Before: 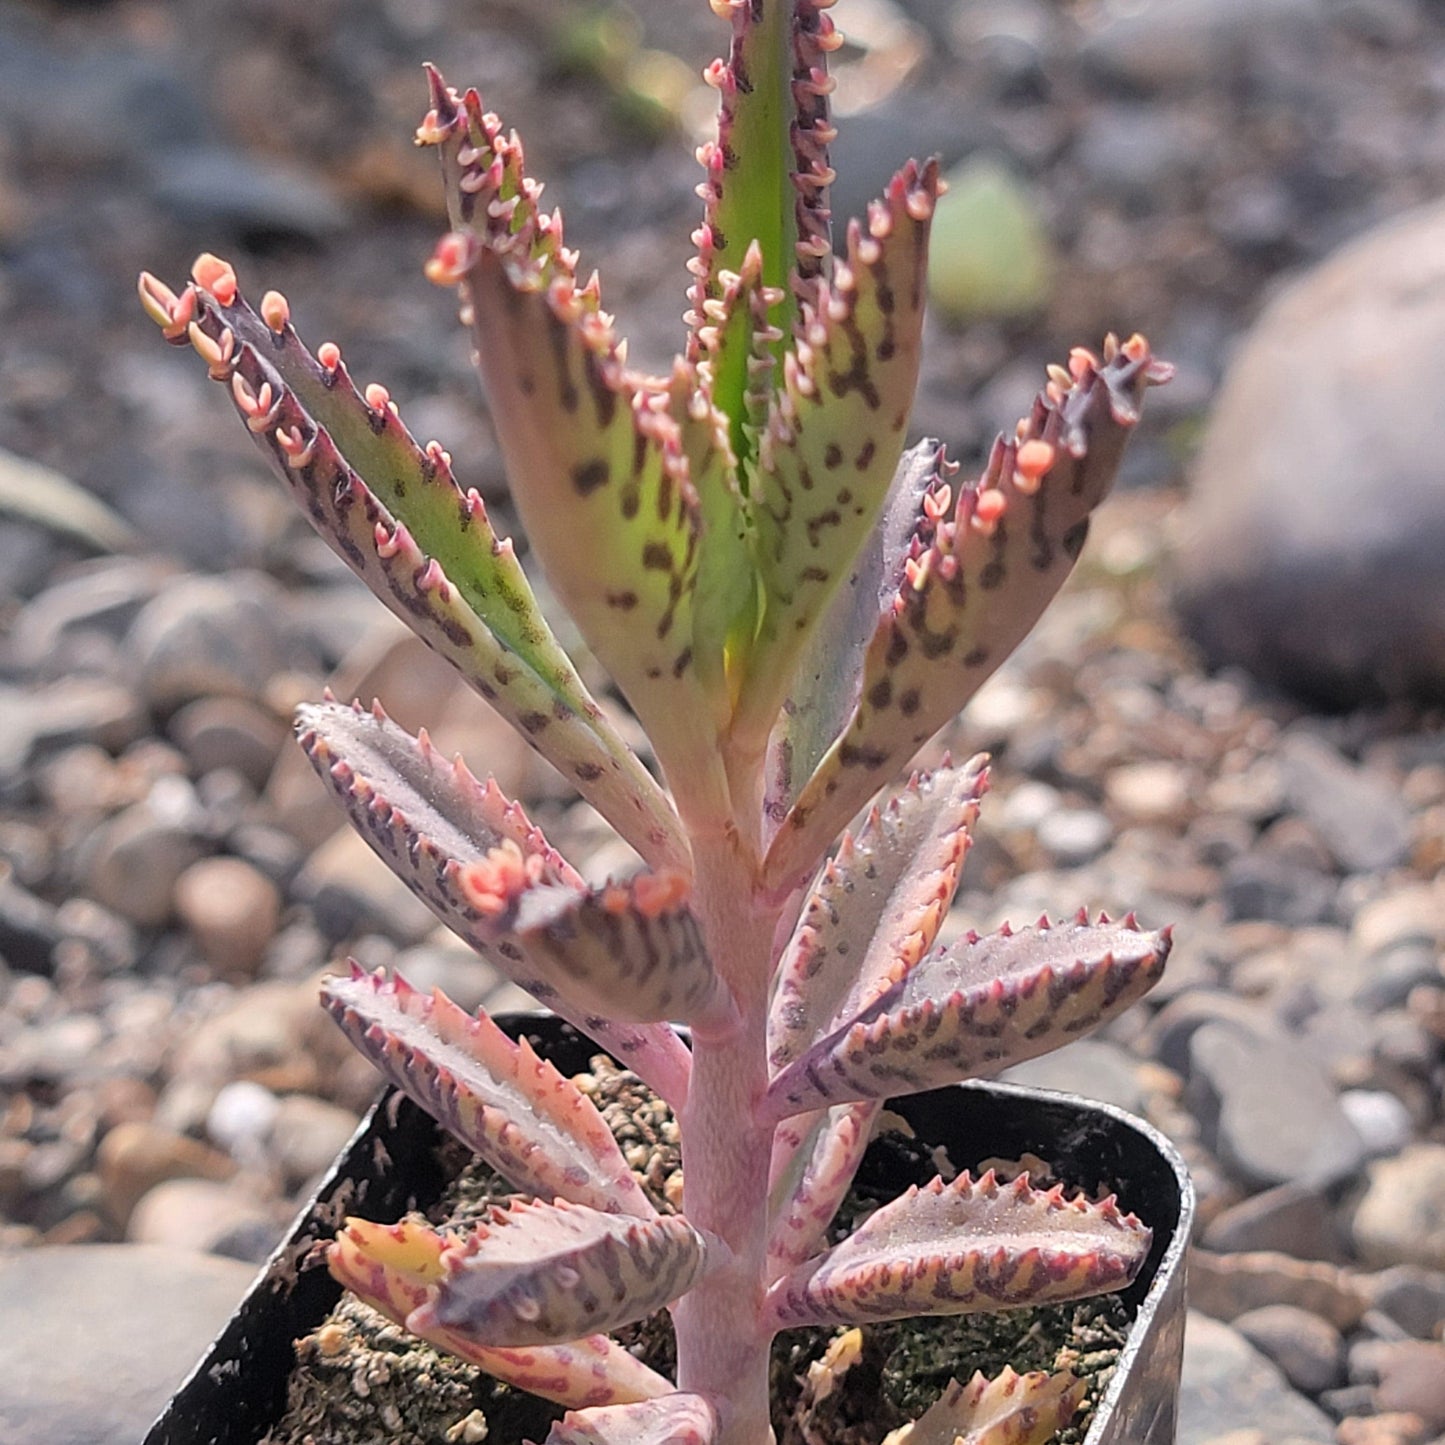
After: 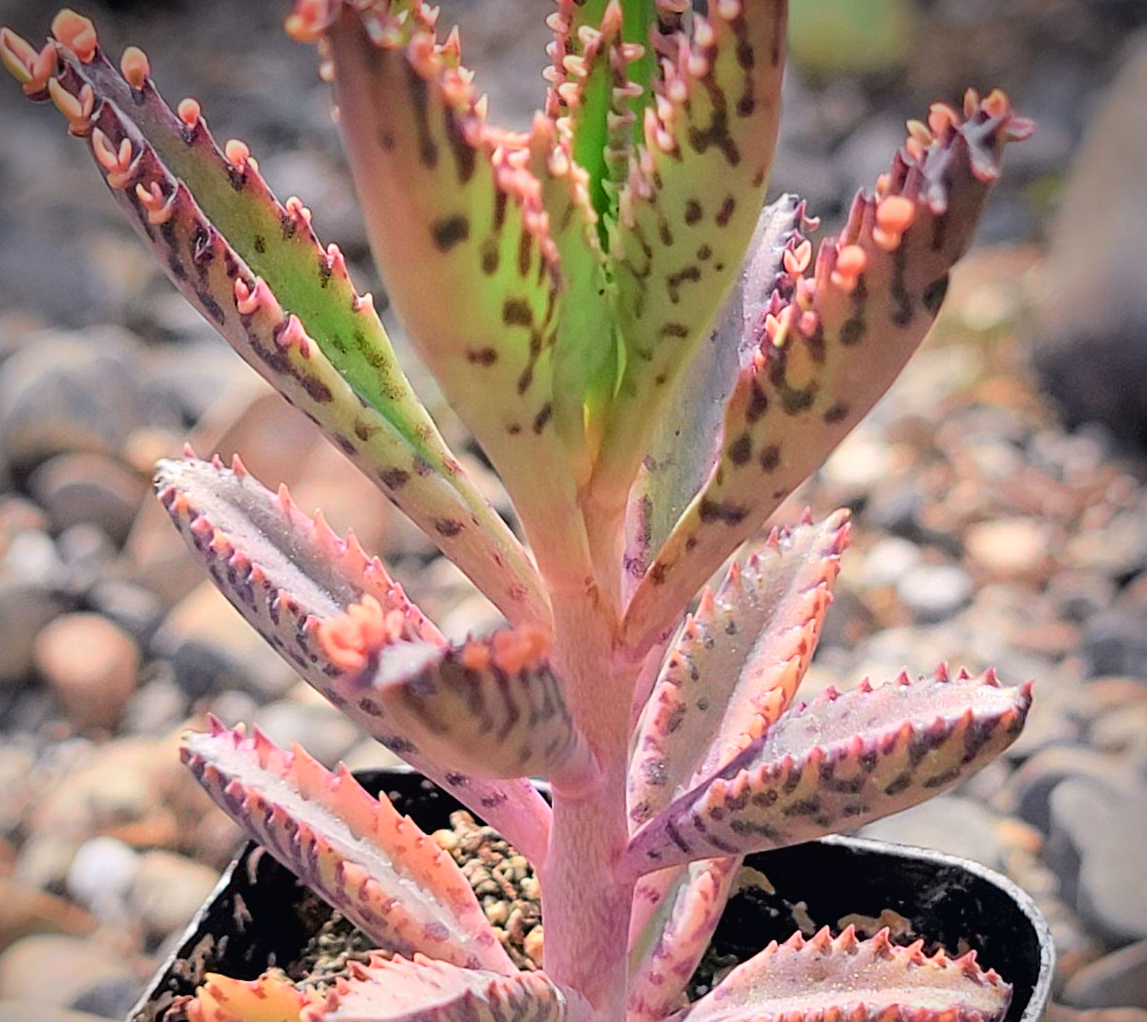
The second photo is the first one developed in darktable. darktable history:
crop: left 9.712%, top 16.928%, right 10.845%, bottom 12.332%
vignetting: brightness -0.629, saturation -0.007, center (-0.028, 0.239)
tone curve: curves: ch0 [(0, 0.013) (0.054, 0.018) (0.205, 0.197) (0.289, 0.309) (0.382, 0.437) (0.475, 0.552) (0.666, 0.743) (0.791, 0.85) (1, 0.998)]; ch1 [(0, 0) (0.394, 0.338) (0.449, 0.404) (0.499, 0.498) (0.526, 0.528) (0.543, 0.564) (0.589, 0.633) (0.66, 0.687) (0.783, 0.804) (1, 1)]; ch2 [(0, 0) (0.304, 0.31) (0.403, 0.399) (0.441, 0.421) (0.474, 0.466) (0.498, 0.496) (0.524, 0.538) (0.555, 0.584) (0.633, 0.665) (0.7, 0.711) (1, 1)], color space Lab, independent channels, preserve colors none
